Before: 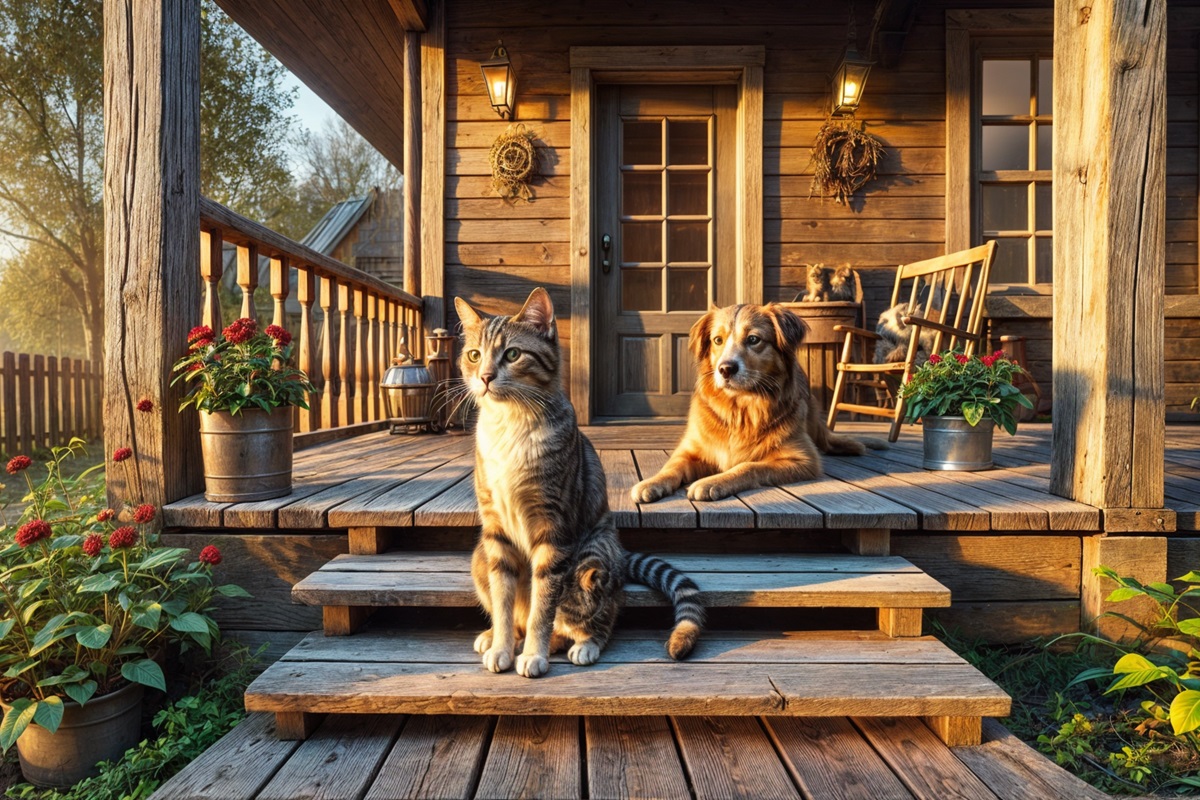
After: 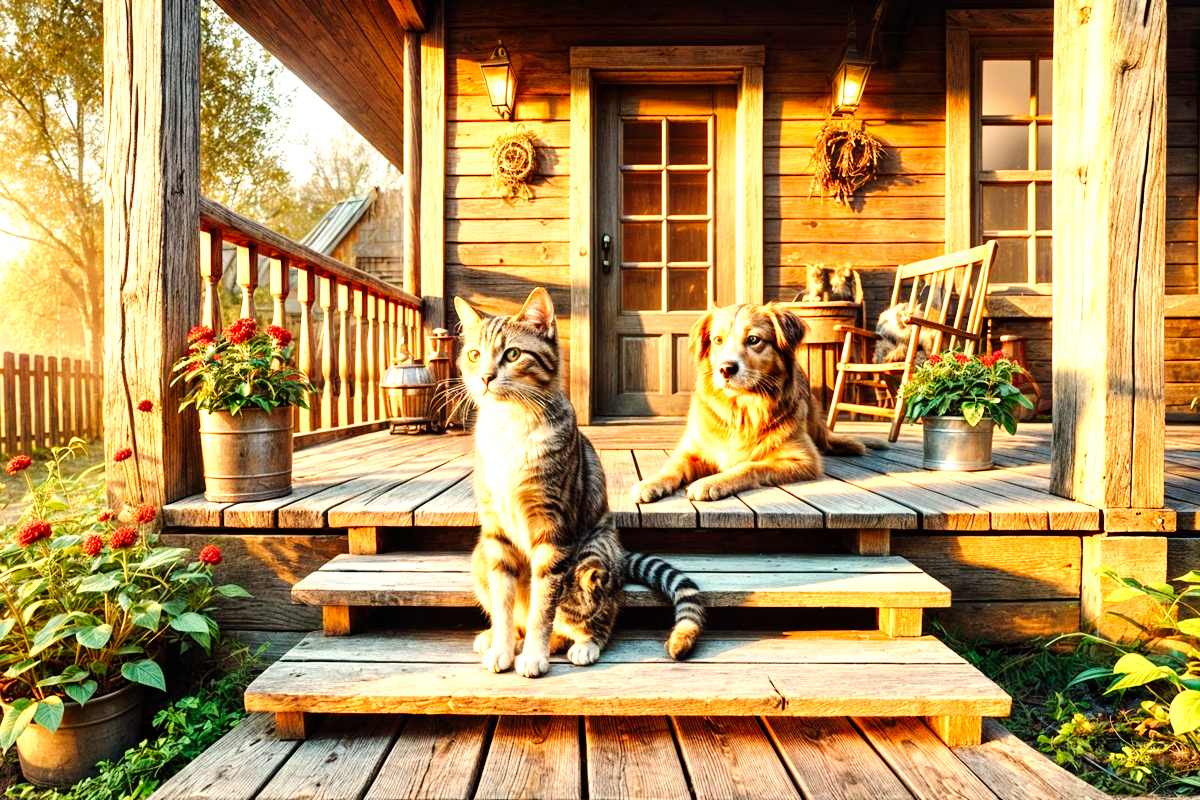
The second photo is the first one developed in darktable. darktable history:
tone curve: curves: ch0 [(0, 0) (0.003, 0) (0.011, 0.001) (0.025, 0.003) (0.044, 0.005) (0.069, 0.011) (0.1, 0.021) (0.136, 0.035) (0.177, 0.079) (0.224, 0.134) (0.277, 0.219) (0.335, 0.315) (0.399, 0.42) (0.468, 0.529) (0.543, 0.636) (0.623, 0.727) (0.709, 0.805) (0.801, 0.88) (0.898, 0.957) (1, 1)], preserve colors none
exposure: black level correction 0, exposure 1.2 EV, compensate highlight preservation false
white balance: red 1.123, blue 0.83
